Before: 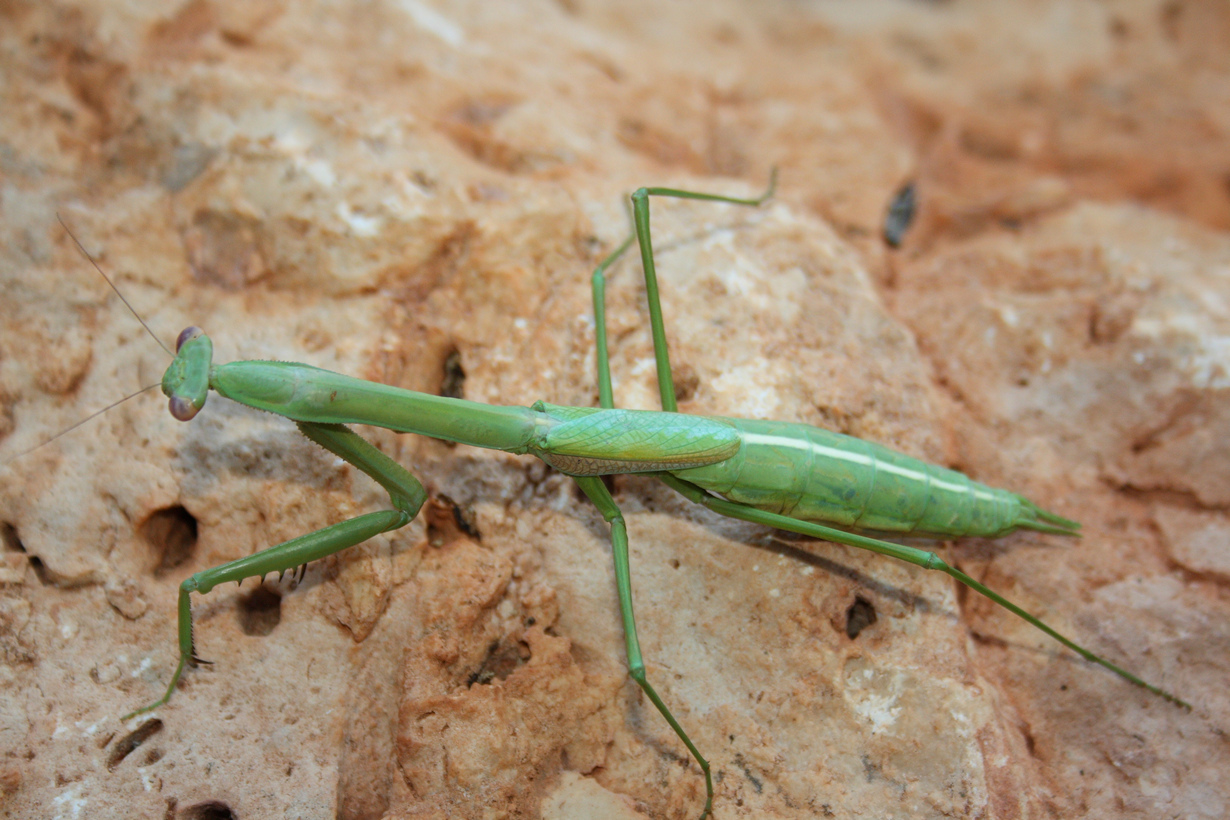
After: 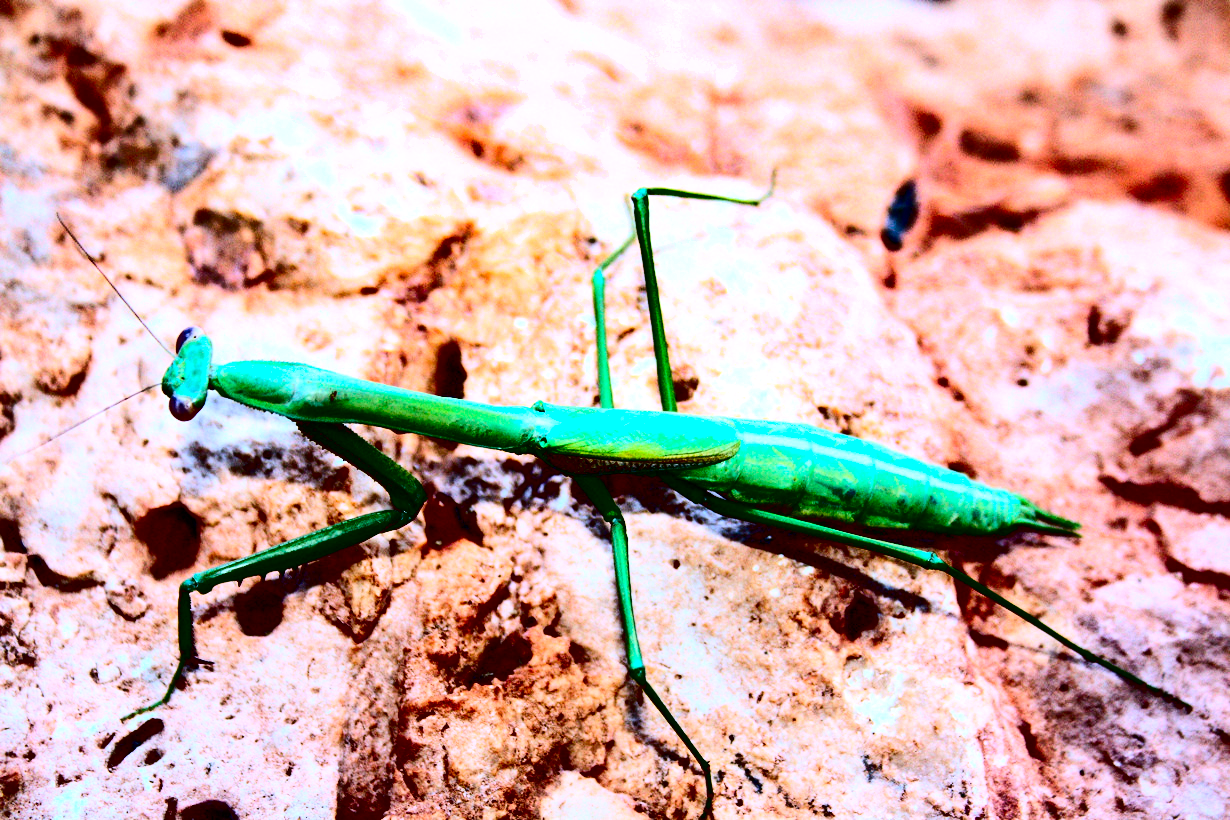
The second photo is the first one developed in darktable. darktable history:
contrast brightness saturation: contrast 0.77, brightness -1, saturation 1
shadows and highlights: white point adjustment 1, soften with gaussian
exposure: black level correction 0, exposure 0.3 EV, compensate highlight preservation false
tone equalizer: -8 EV -0.75 EV, -7 EV -0.7 EV, -6 EV -0.6 EV, -5 EV -0.4 EV, -3 EV 0.4 EV, -2 EV 0.6 EV, -1 EV 0.7 EV, +0 EV 0.75 EV, edges refinement/feathering 500, mask exposure compensation -1.57 EV, preserve details no
color balance rgb: perceptual saturation grading › global saturation 20%, perceptual saturation grading › highlights -25%, perceptual saturation grading › shadows 25%
color calibration: illuminant as shot in camera, x 0.379, y 0.396, temperature 4138.76 K
